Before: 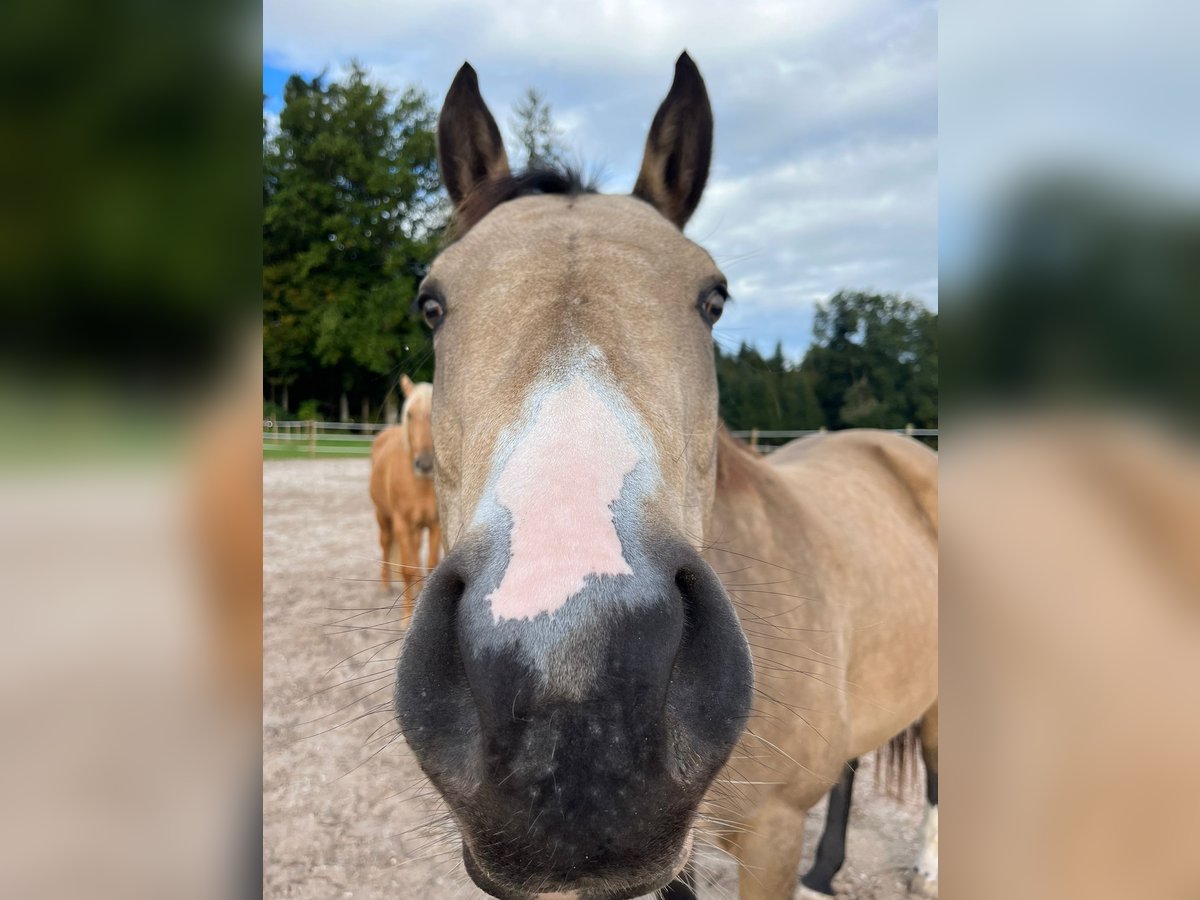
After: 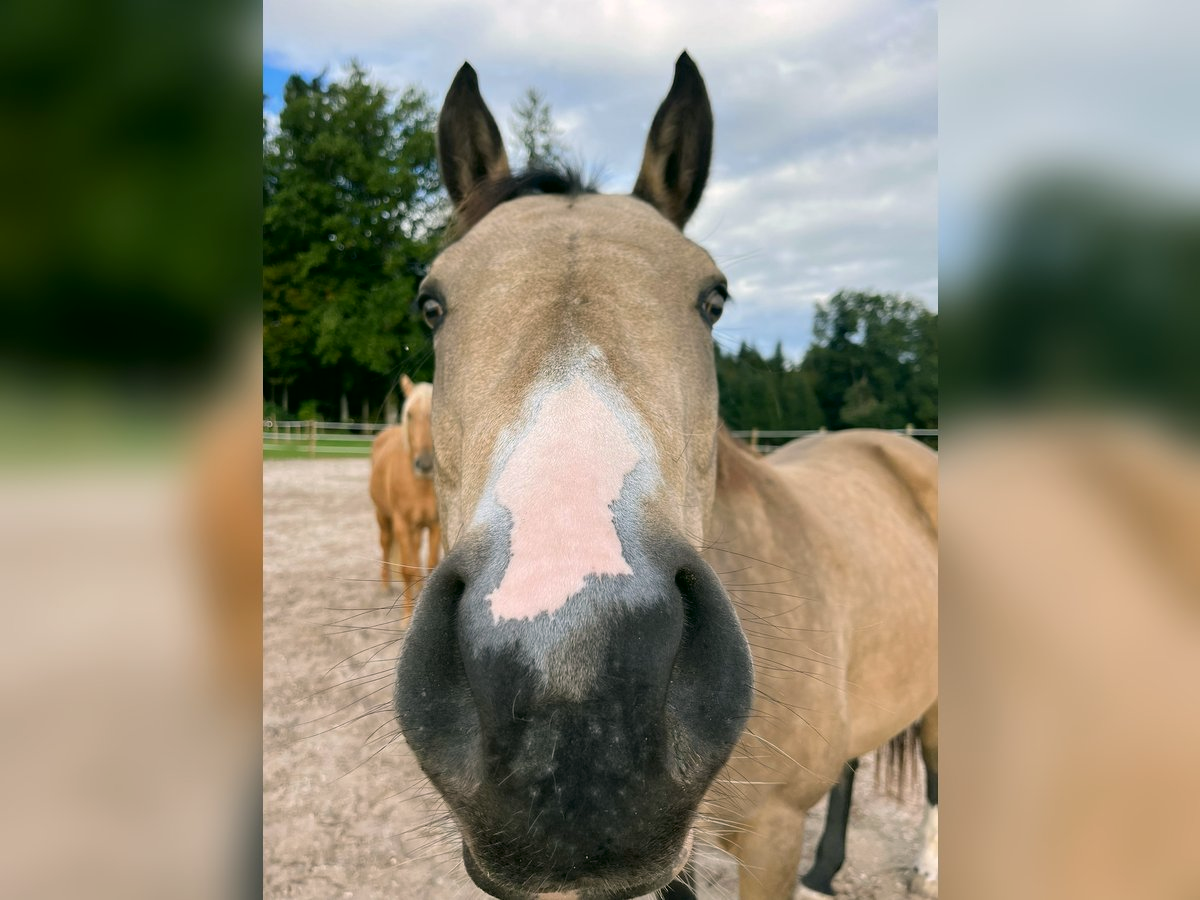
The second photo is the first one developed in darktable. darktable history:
color correction: highlights a* 3.98, highlights b* 4.95, shadows a* -7.25, shadows b* 4.57
